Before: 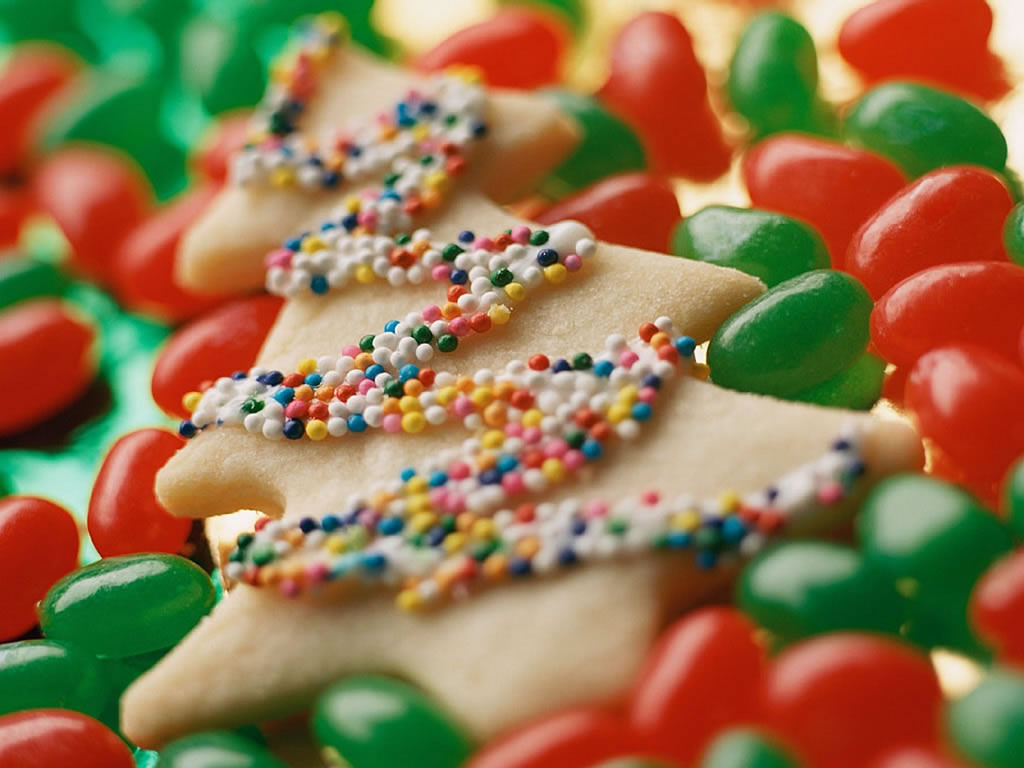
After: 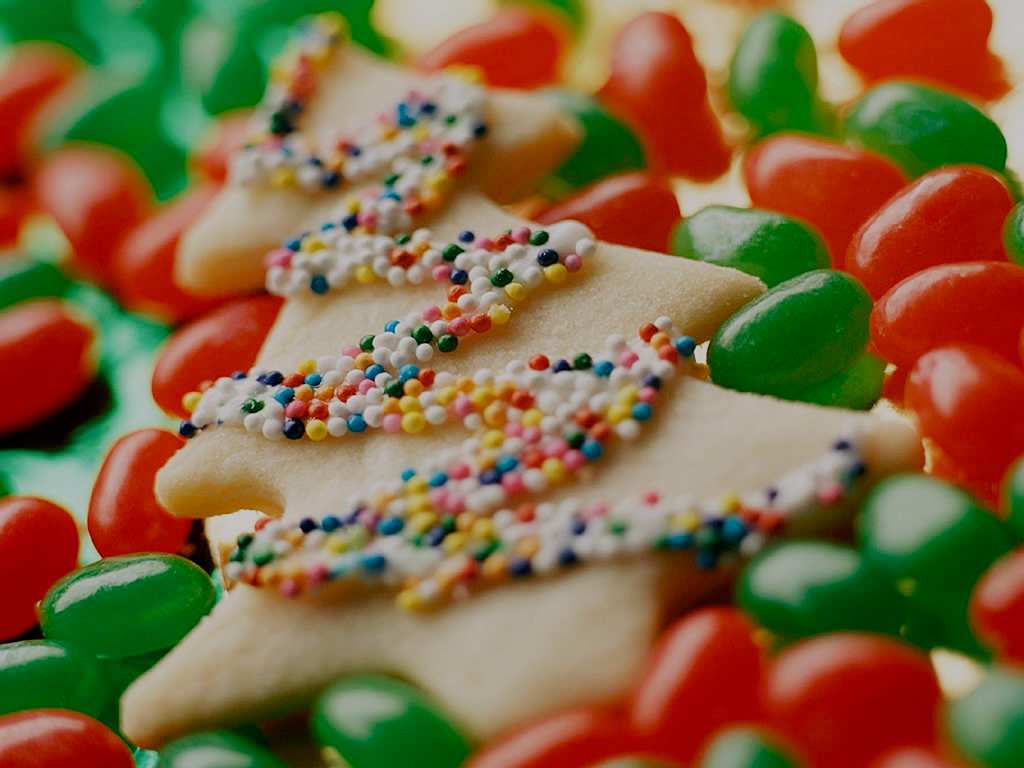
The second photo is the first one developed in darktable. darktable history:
white balance: emerald 1
filmic rgb: middle gray luminance 30%, black relative exposure -9 EV, white relative exposure 7 EV, threshold 6 EV, target black luminance 0%, hardness 2.94, latitude 2.04%, contrast 0.963, highlights saturation mix 5%, shadows ↔ highlights balance 12.16%, add noise in highlights 0, preserve chrominance no, color science v3 (2019), use custom middle-gray values true, iterations of high-quality reconstruction 0, contrast in highlights soft, enable highlight reconstruction true
exposure: black level correction 0, exposure 0.5 EV, compensate exposure bias true, compensate highlight preservation false
